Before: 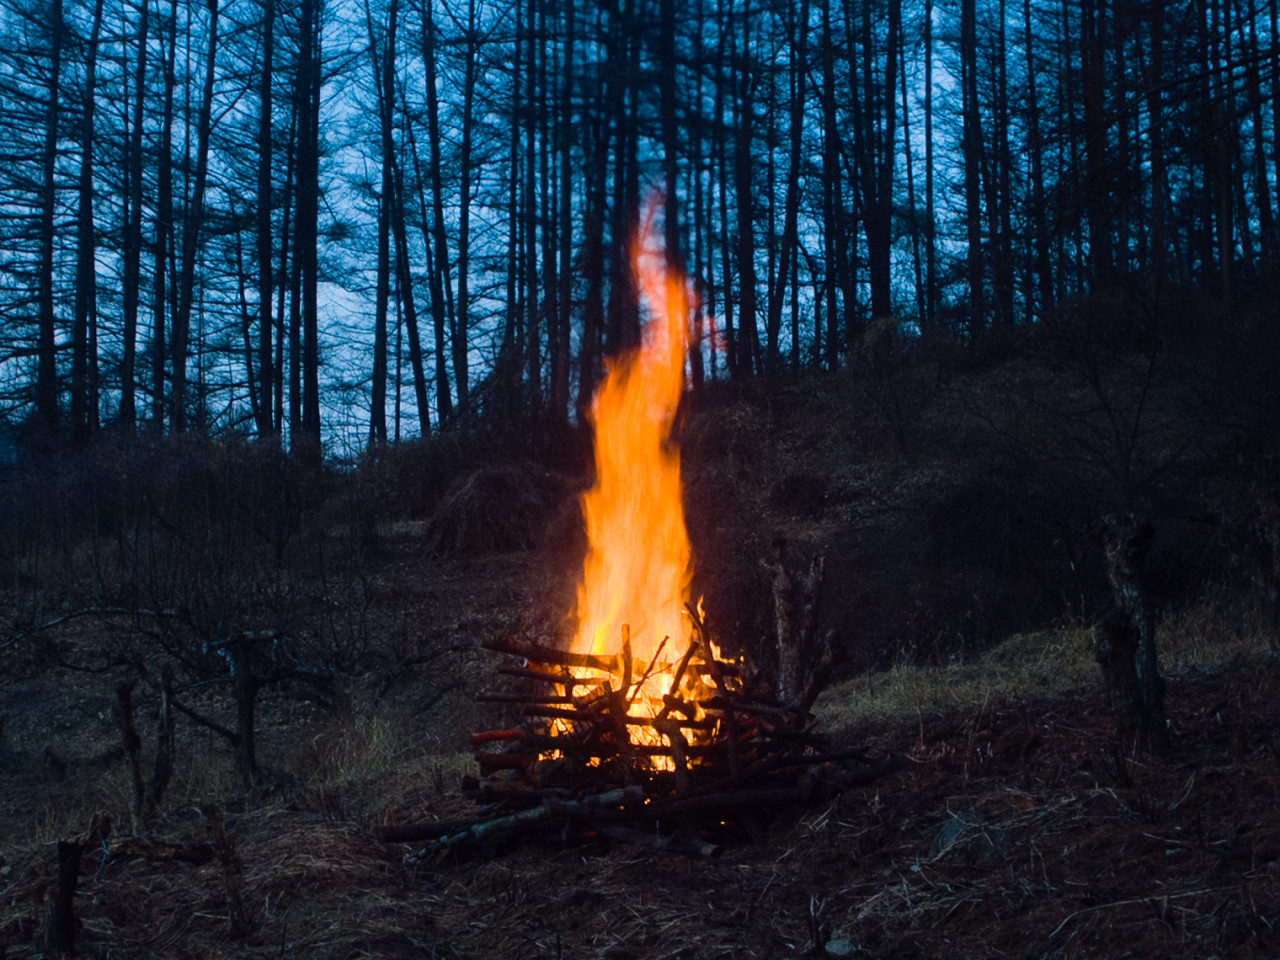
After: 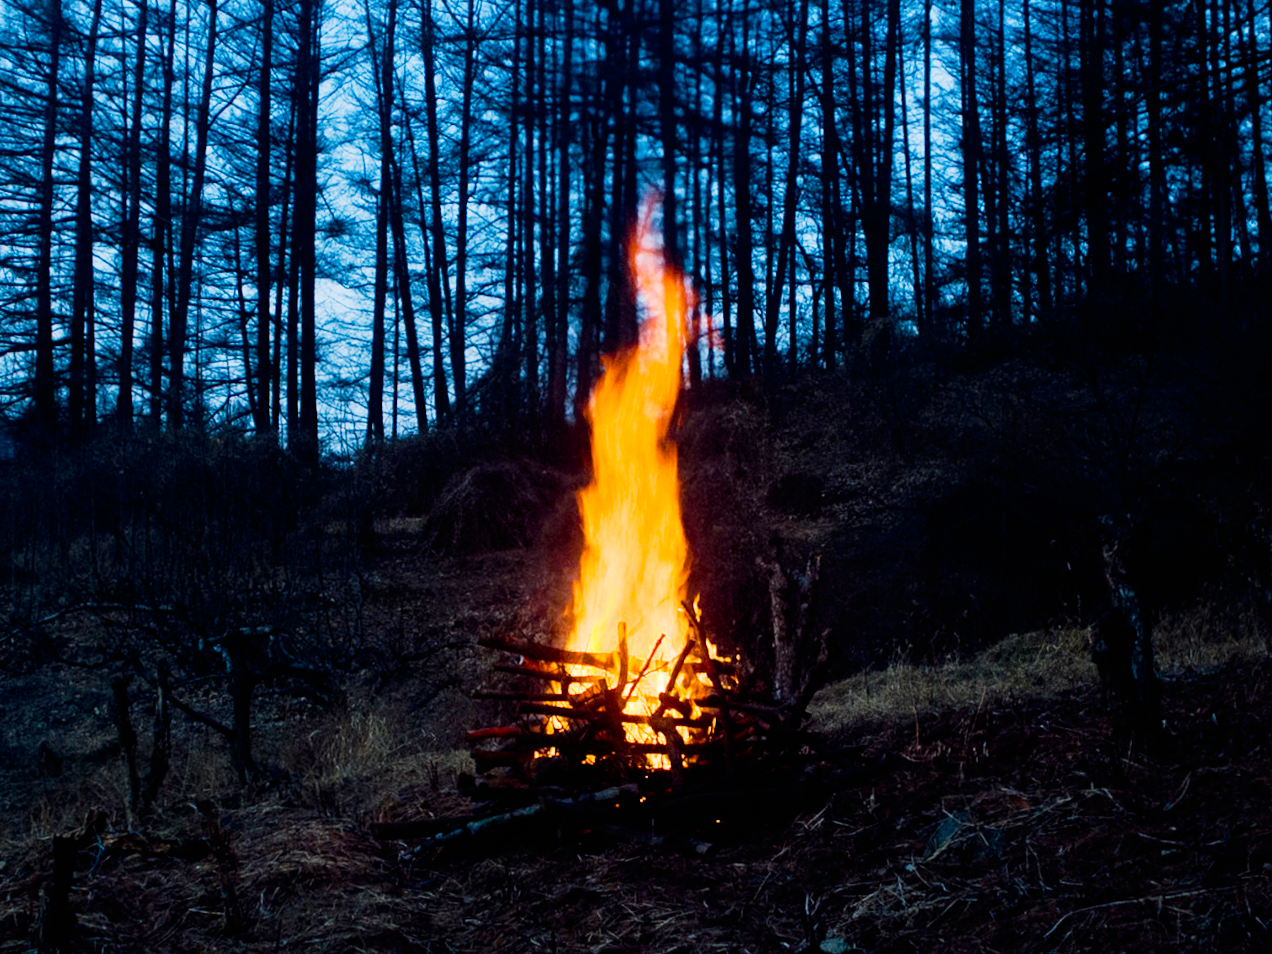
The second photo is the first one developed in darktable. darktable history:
crop and rotate: angle -0.27°
tone curve: curves: ch0 [(0, 0) (0.082, 0.02) (0.129, 0.078) (0.275, 0.301) (0.67, 0.809) (1, 1)], preserve colors none
